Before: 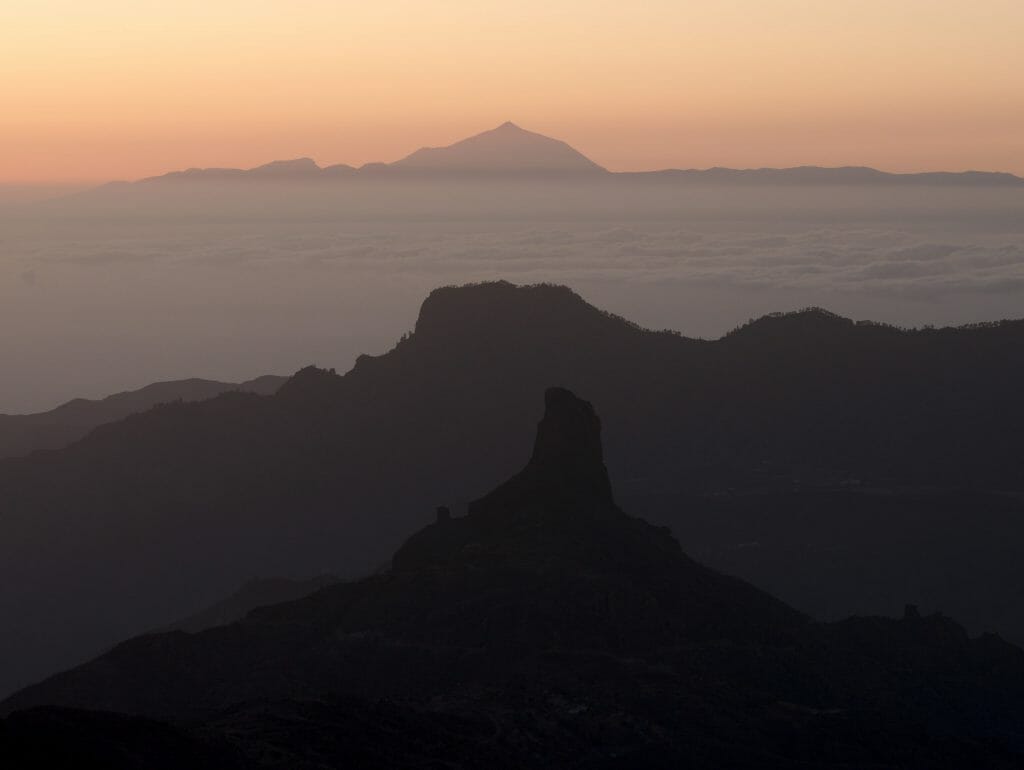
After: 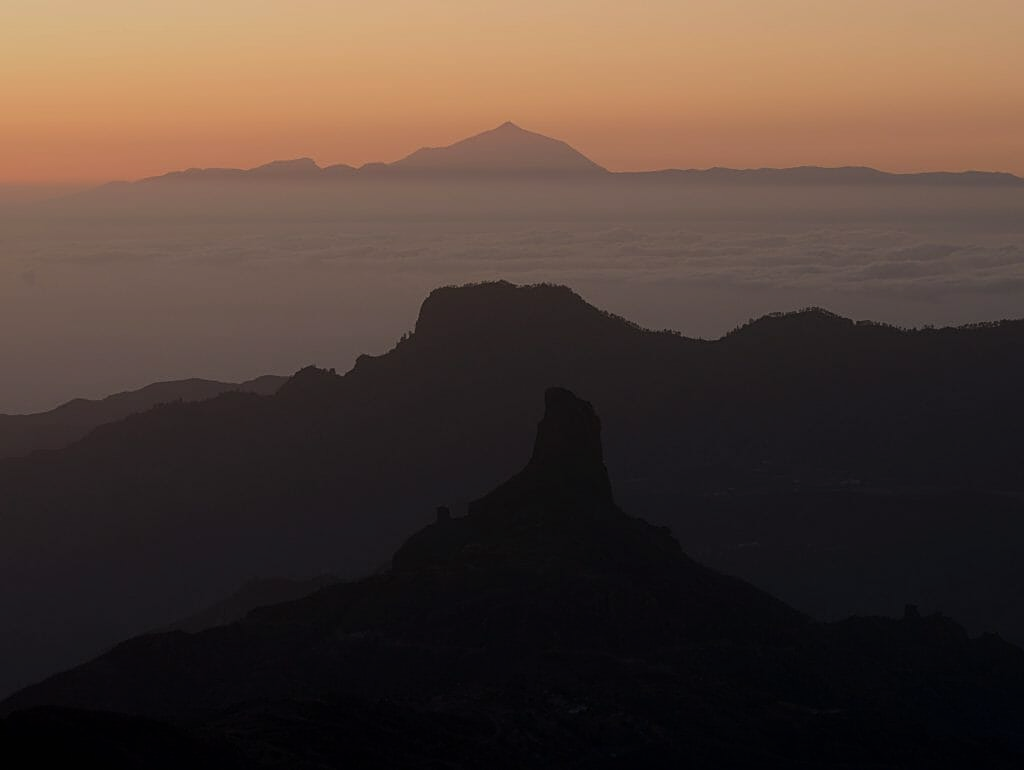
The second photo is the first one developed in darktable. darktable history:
color correction: highlights a* 3.37, highlights b* 1.67, saturation 1.24
exposure: black level correction 0, exposure -0.729 EV, compensate highlight preservation false
sharpen: on, module defaults
